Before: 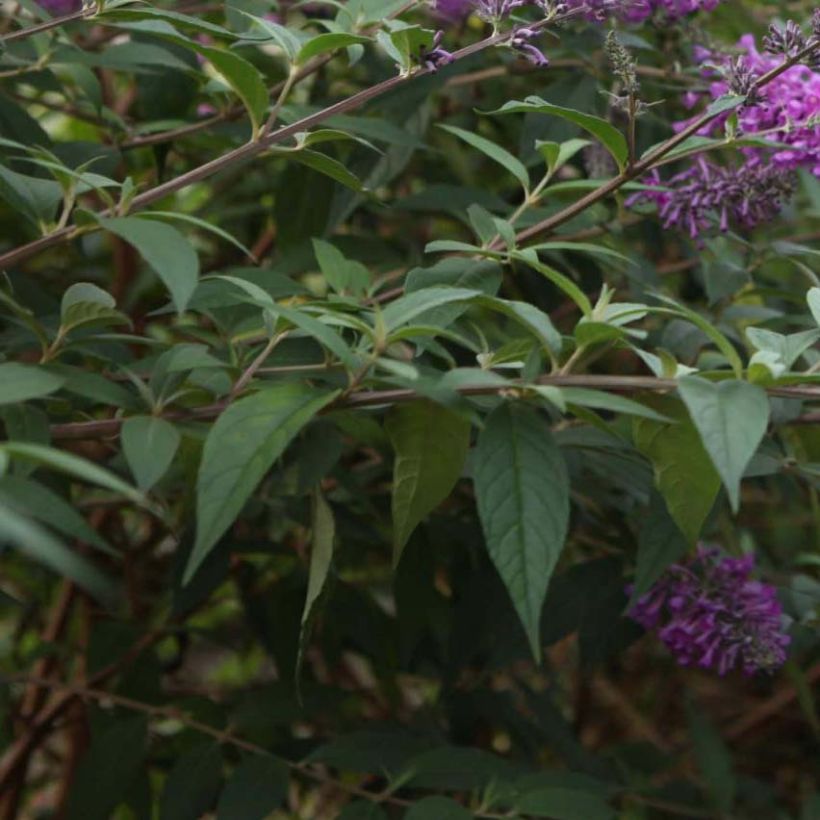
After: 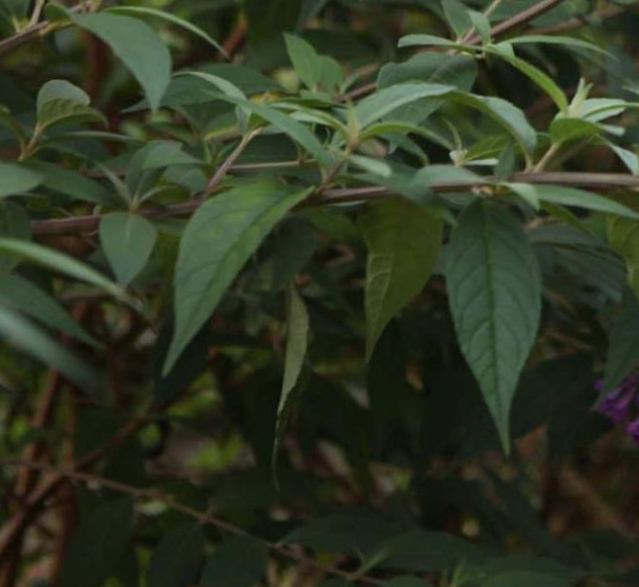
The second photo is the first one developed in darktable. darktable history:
crop: top 26.531%, right 17.959%
rotate and perspective: rotation 0.074°, lens shift (vertical) 0.096, lens shift (horizontal) -0.041, crop left 0.043, crop right 0.952, crop top 0.024, crop bottom 0.979
